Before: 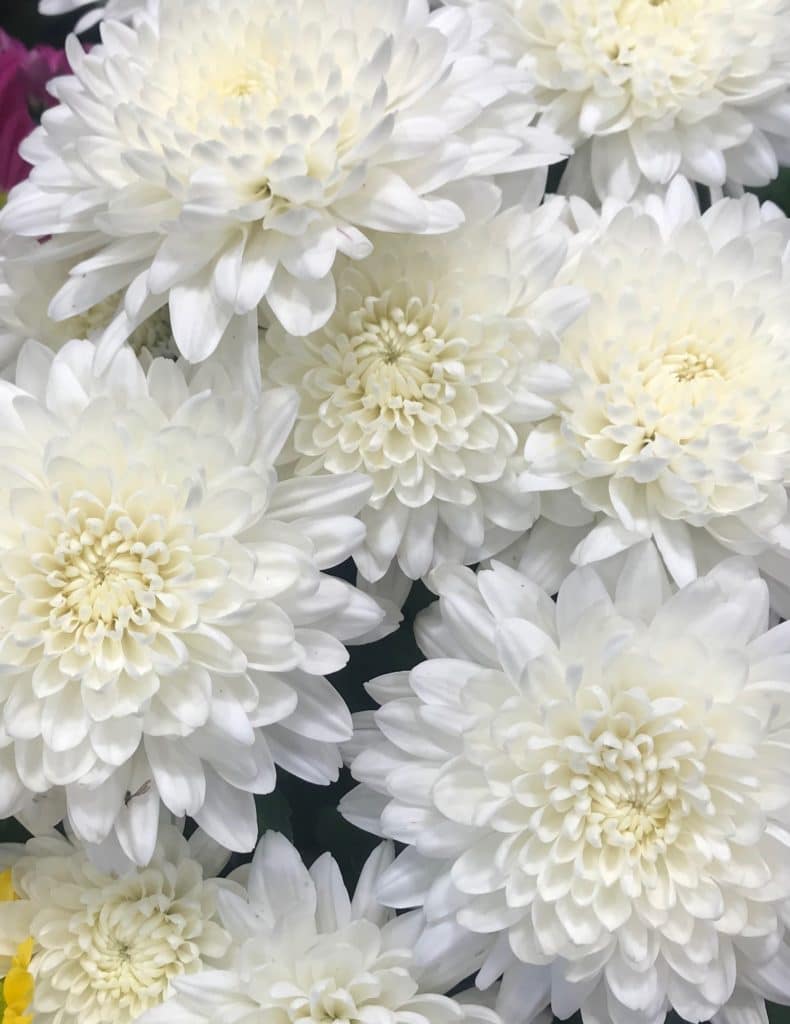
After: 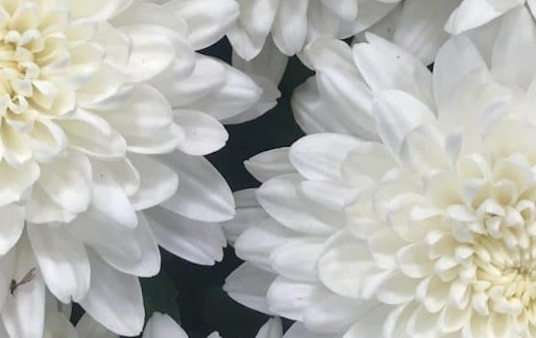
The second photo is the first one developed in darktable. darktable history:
rotate and perspective: rotation -2.56°, automatic cropping off
crop: left 18.091%, top 51.13%, right 17.525%, bottom 16.85%
